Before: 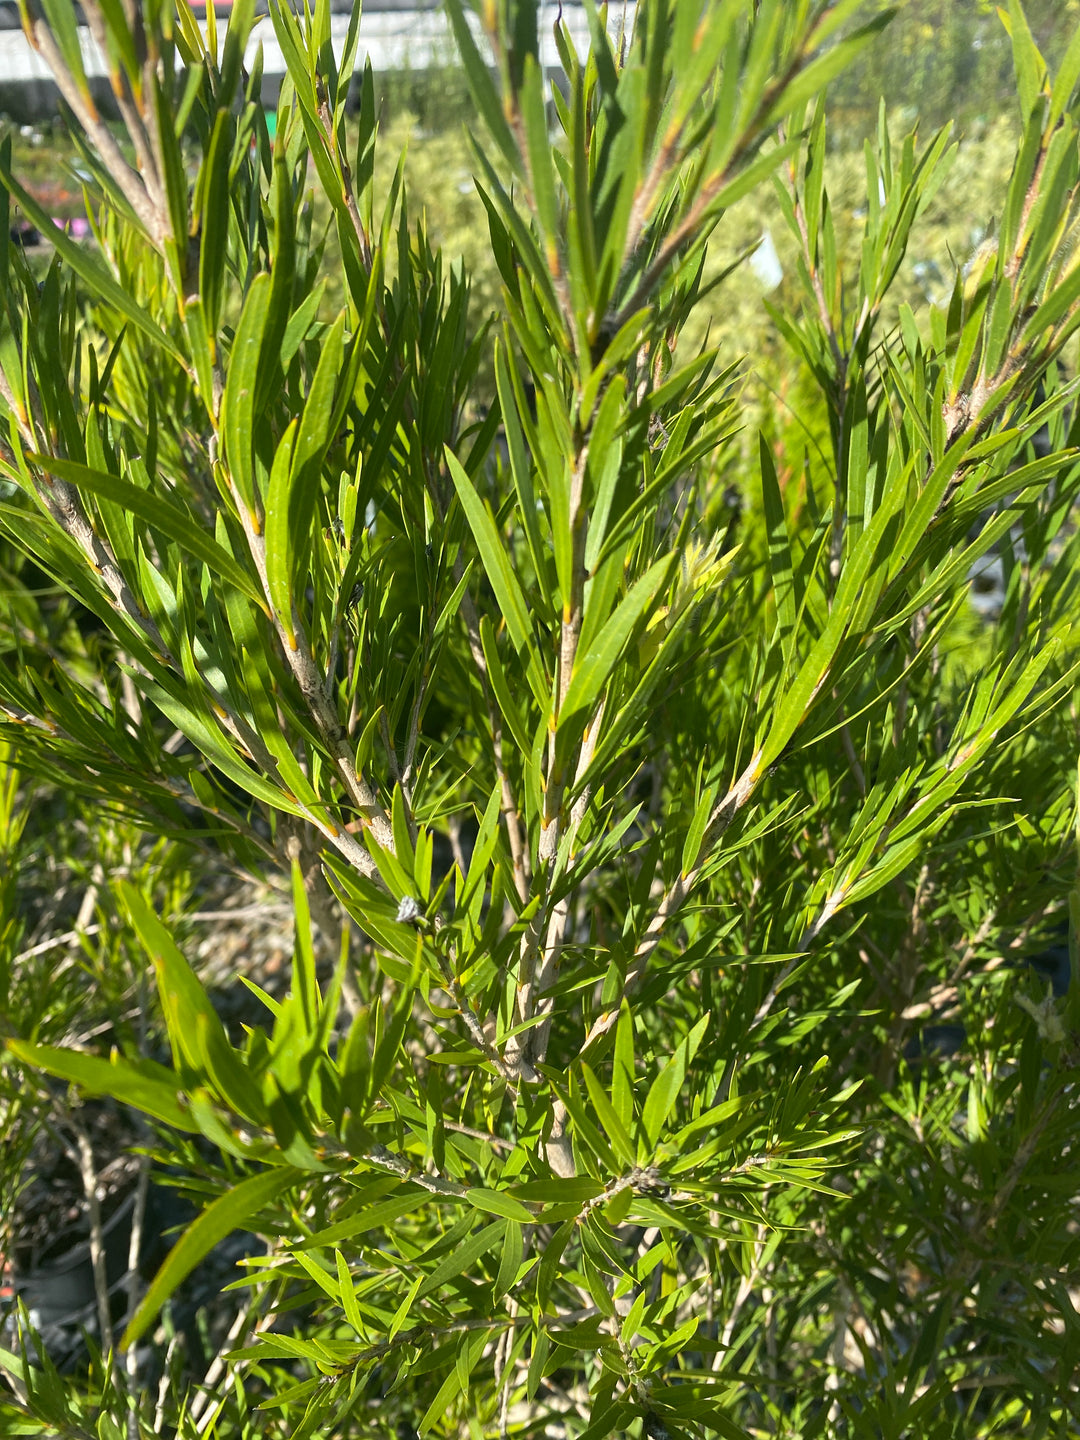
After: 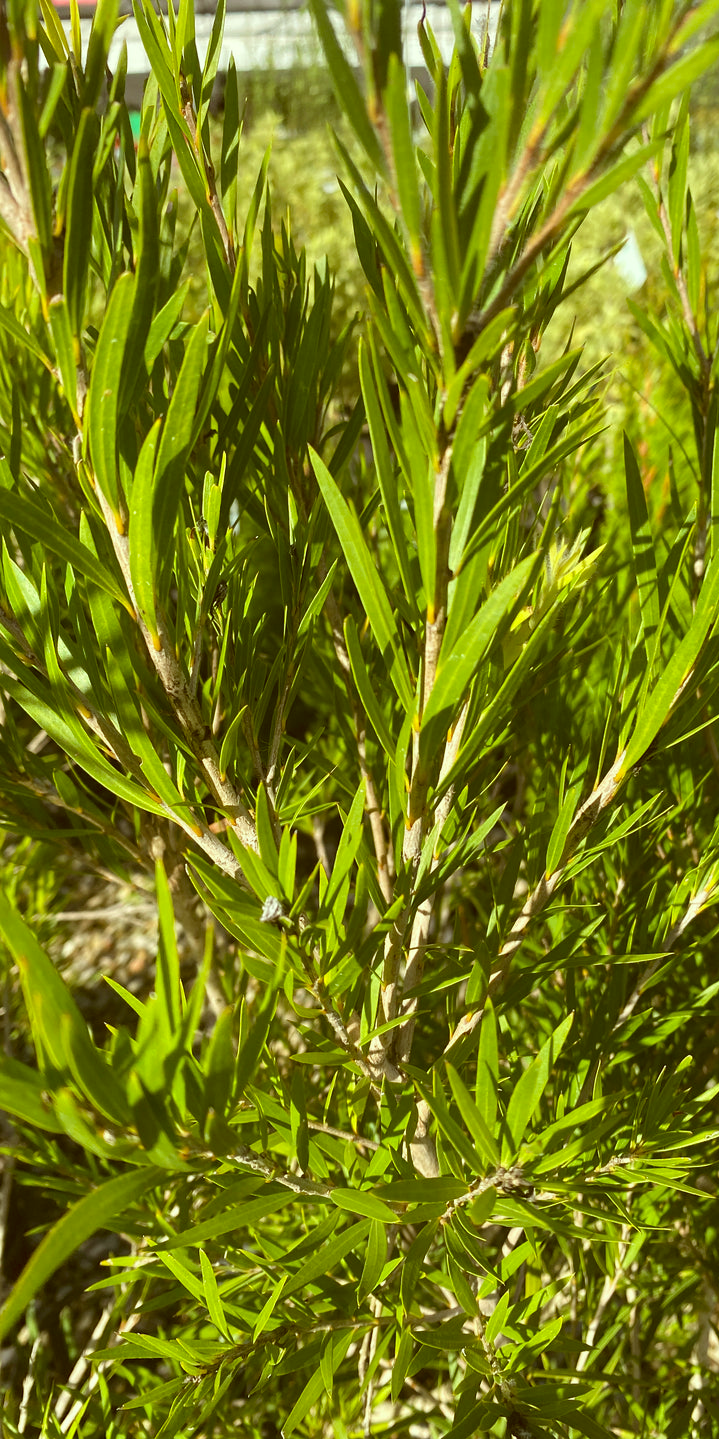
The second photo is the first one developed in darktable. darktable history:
crop and rotate: left 12.648%, right 20.685%
color correction: highlights a* -5.94, highlights b* 9.48, shadows a* 10.12, shadows b* 23.94
